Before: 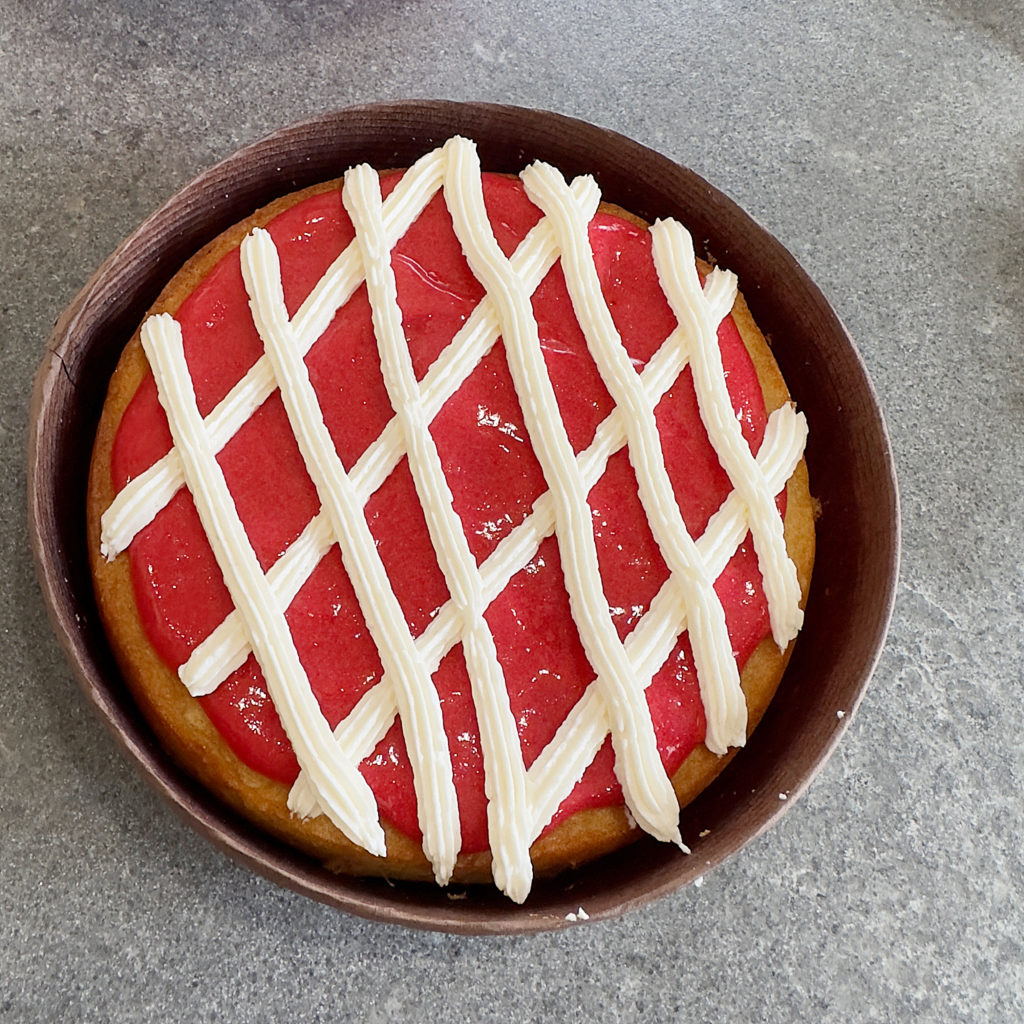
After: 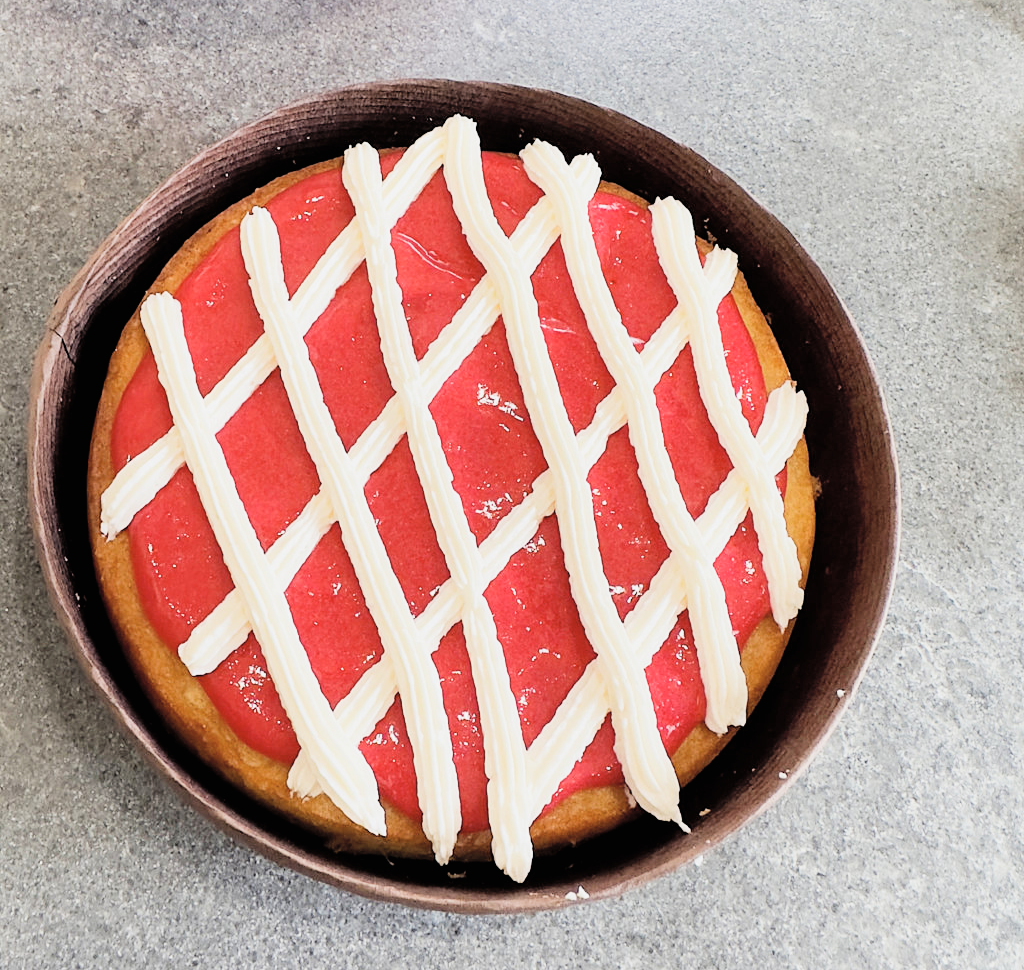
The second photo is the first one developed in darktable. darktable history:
crop and rotate: top 2.113%, bottom 3.093%
exposure: black level correction -0.002, exposure 0.547 EV, compensate highlight preservation false
contrast brightness saturation: brightness 0.124
filmic rgb: black relative exposure -5.09 EV, white relative exposure 3.99 EV, hardness 2.91, contrast 1.298, highlights saturation mix -31.22%
